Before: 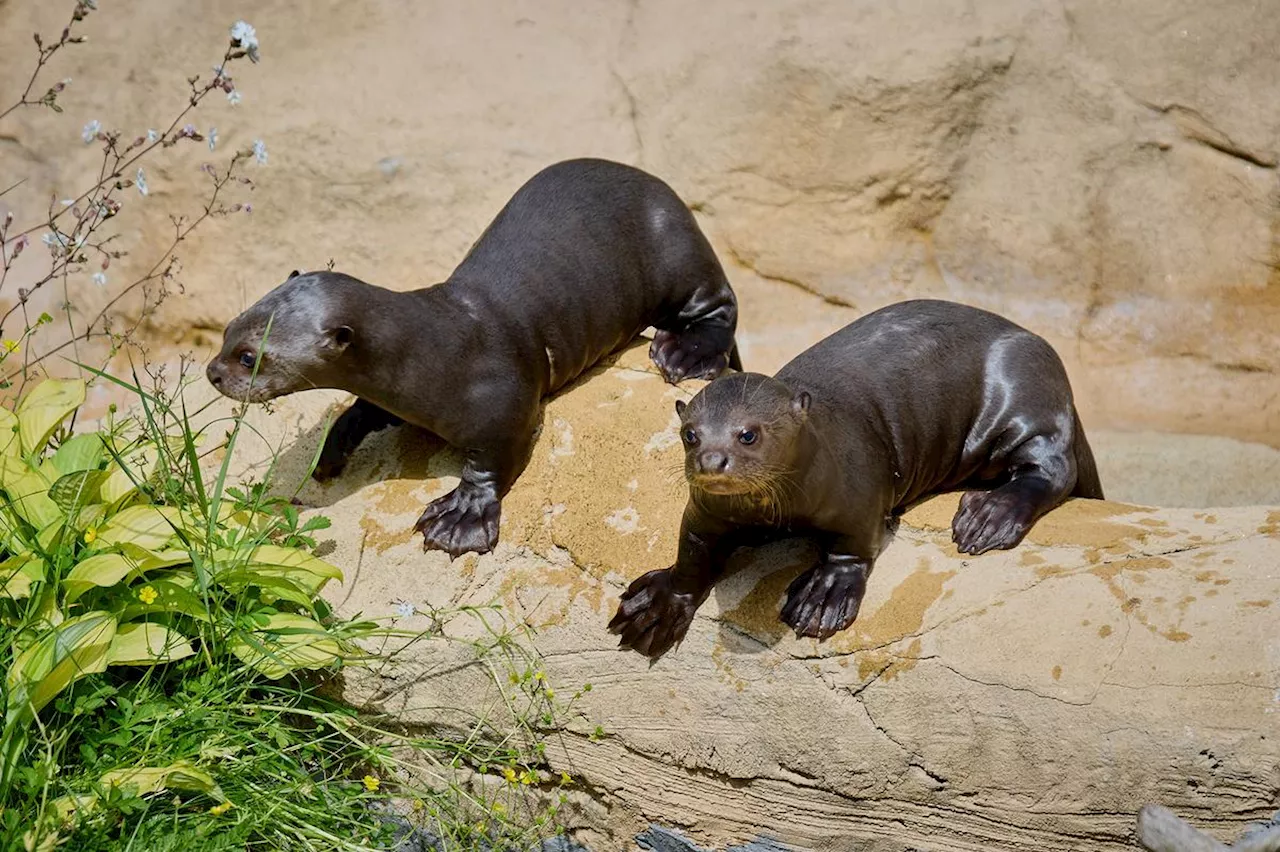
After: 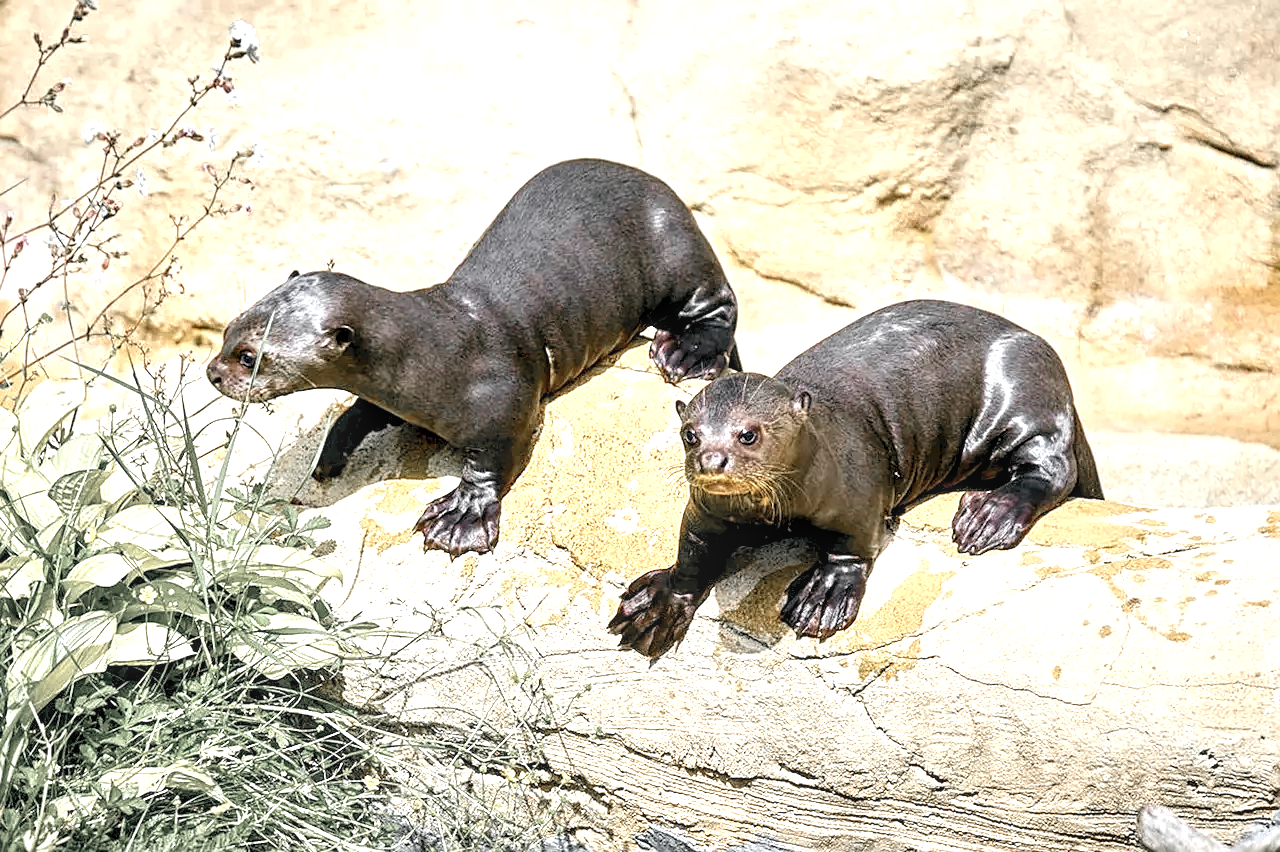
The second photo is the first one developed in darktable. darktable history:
exposure: black level correction 0.001, exposure 1.399 EV, compensate highlight preservation false
local contrast: detail 130%
sharpen: on, module defaults
color balance rgb: global offset › luminance -0.32%, global offset › chroma 0.112%, global offset › hue 166.16°, perceptual saturation grading › global saturation 0.79%
color zones: curves: ch1 [(0, 0.638) (0.193, 0.442) (0.286, 0.15) (0.429, 0.14) (0.571, 0.142) (0.714, 0.154) (0.857, 0.175) (1, 0.638)]
